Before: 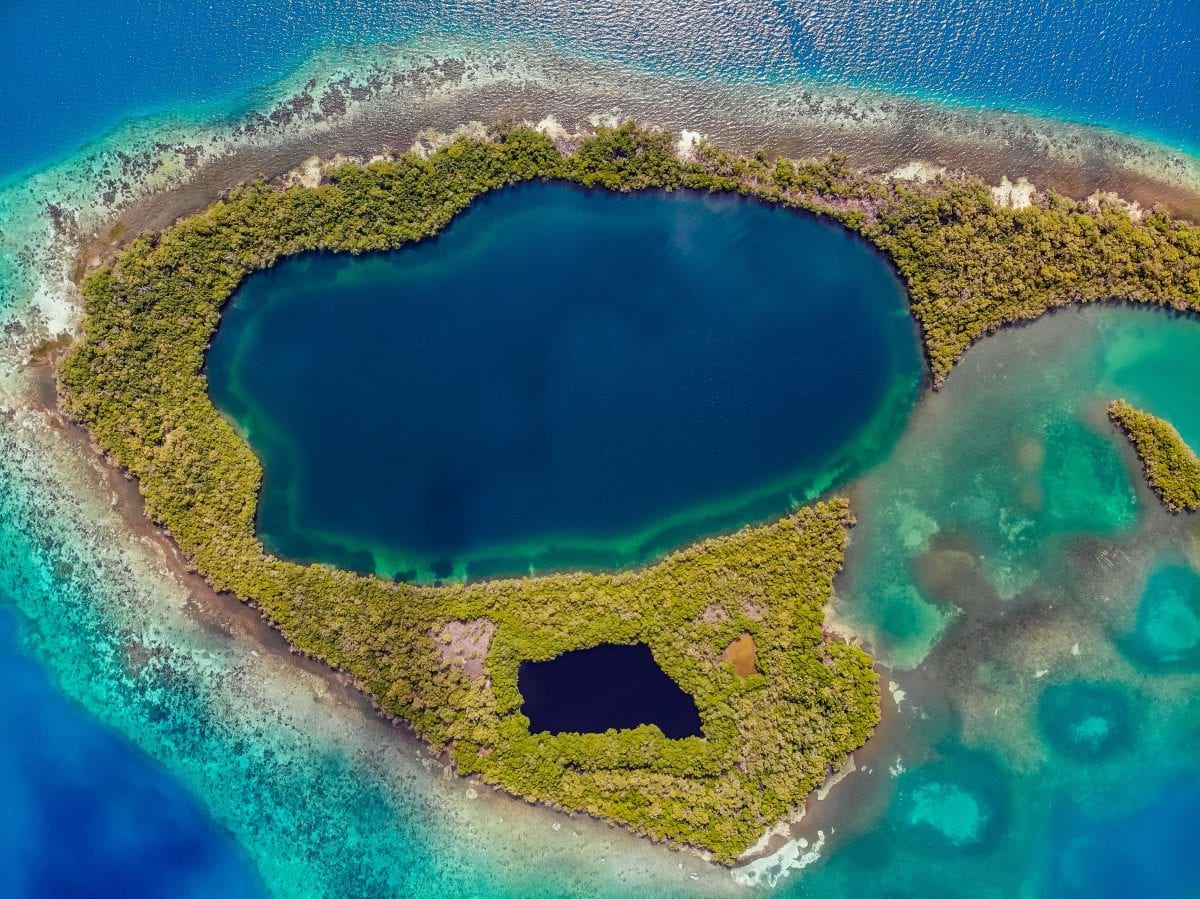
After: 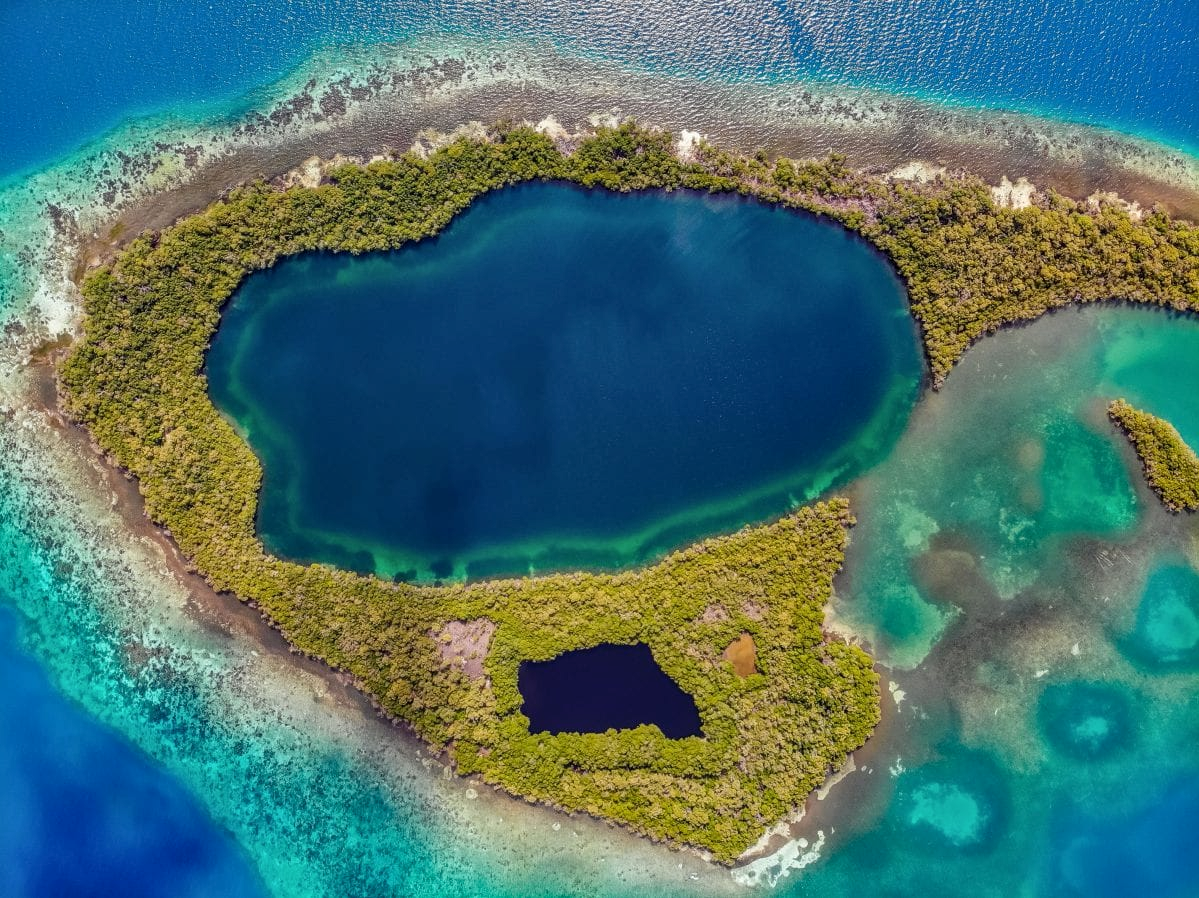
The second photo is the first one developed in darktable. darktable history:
local contrast: detail 117%
shadows and highlights: shadows 40, highlights -54, highlights color adjustment 46%, low approximation 0.01, soften with gaussian
